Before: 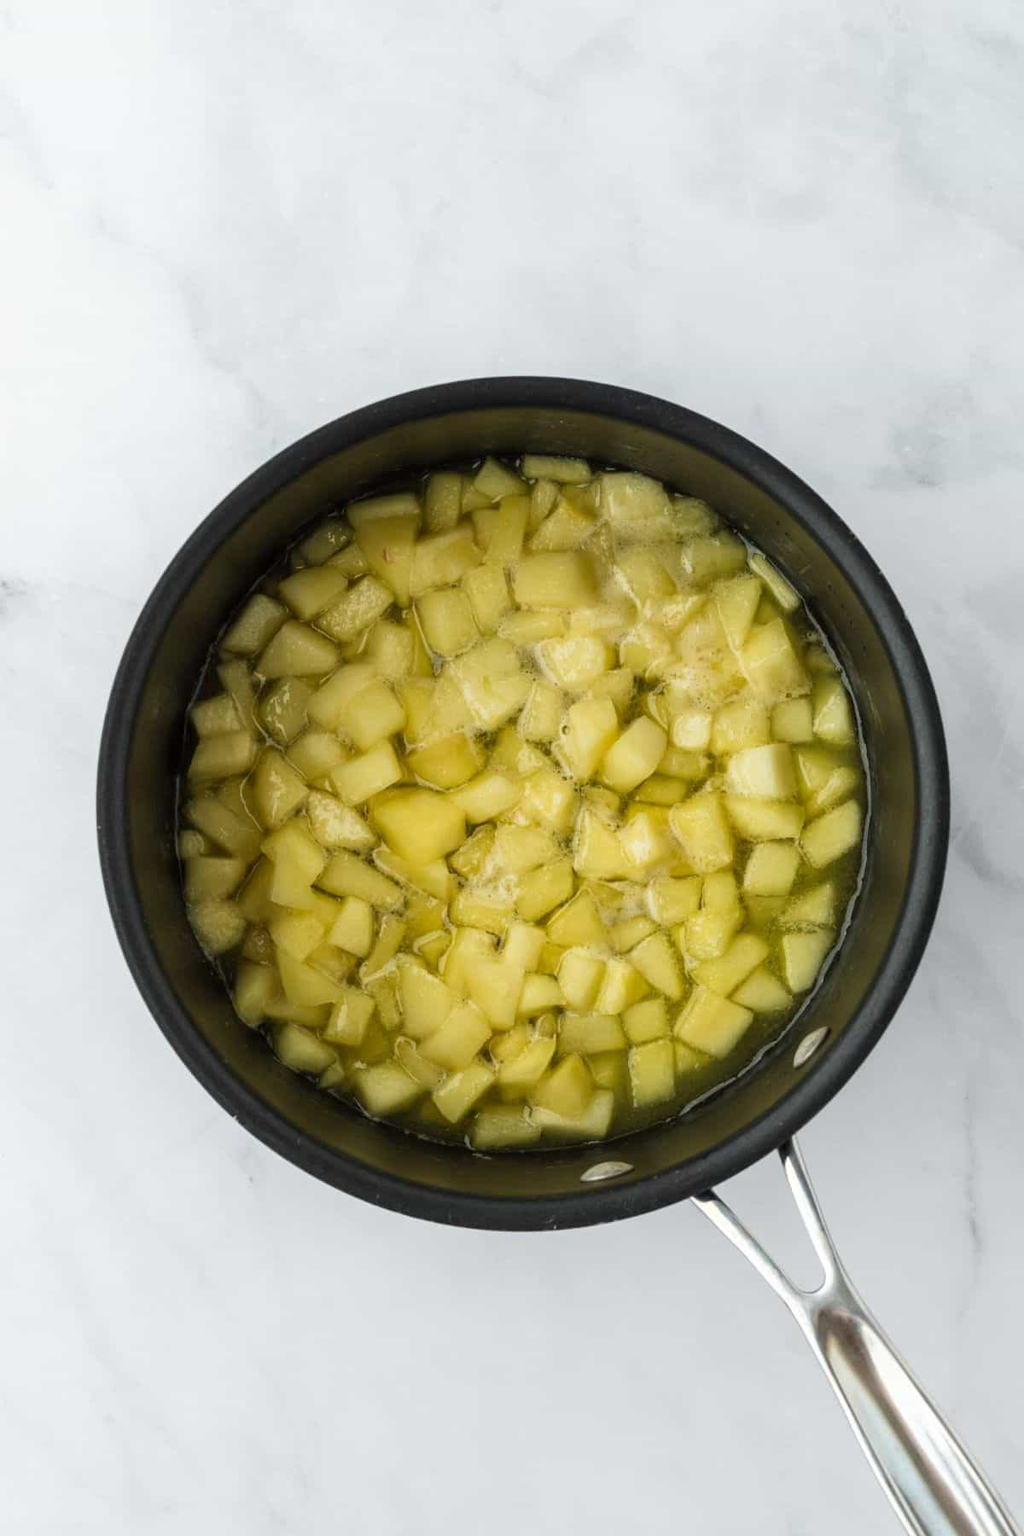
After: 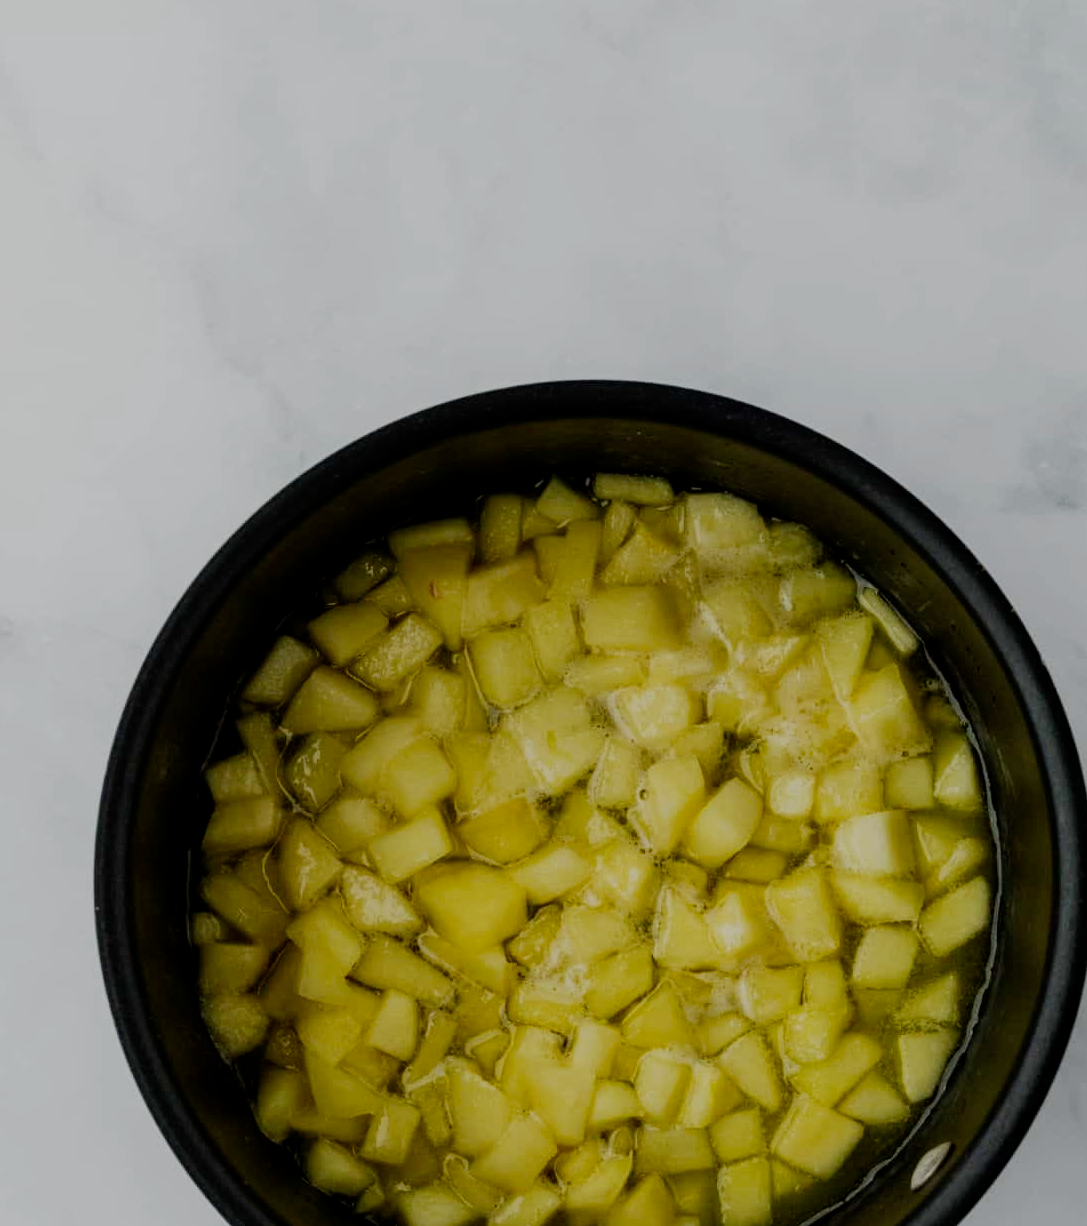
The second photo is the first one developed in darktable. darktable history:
crop: left 1.586%, top 3.436%, right 7.749%, bottom 28.405%
filmic rgb: middle gray luminance 29.07%, black relative exposure -10.39 EV, white relative exposure 5.51 EV, target black luminance 0%, hardness 3.95, latitude 1.5%, contrast 1.127, highlights saturation mix 4.35%, shadows ↔ highlights balance 15.65%, preserve chrominance no, color science v3 (2019), use custom middle-gray values true, iterations of high-quality reconstruction 0
haze removal: compatibility mode true, adaptive false
